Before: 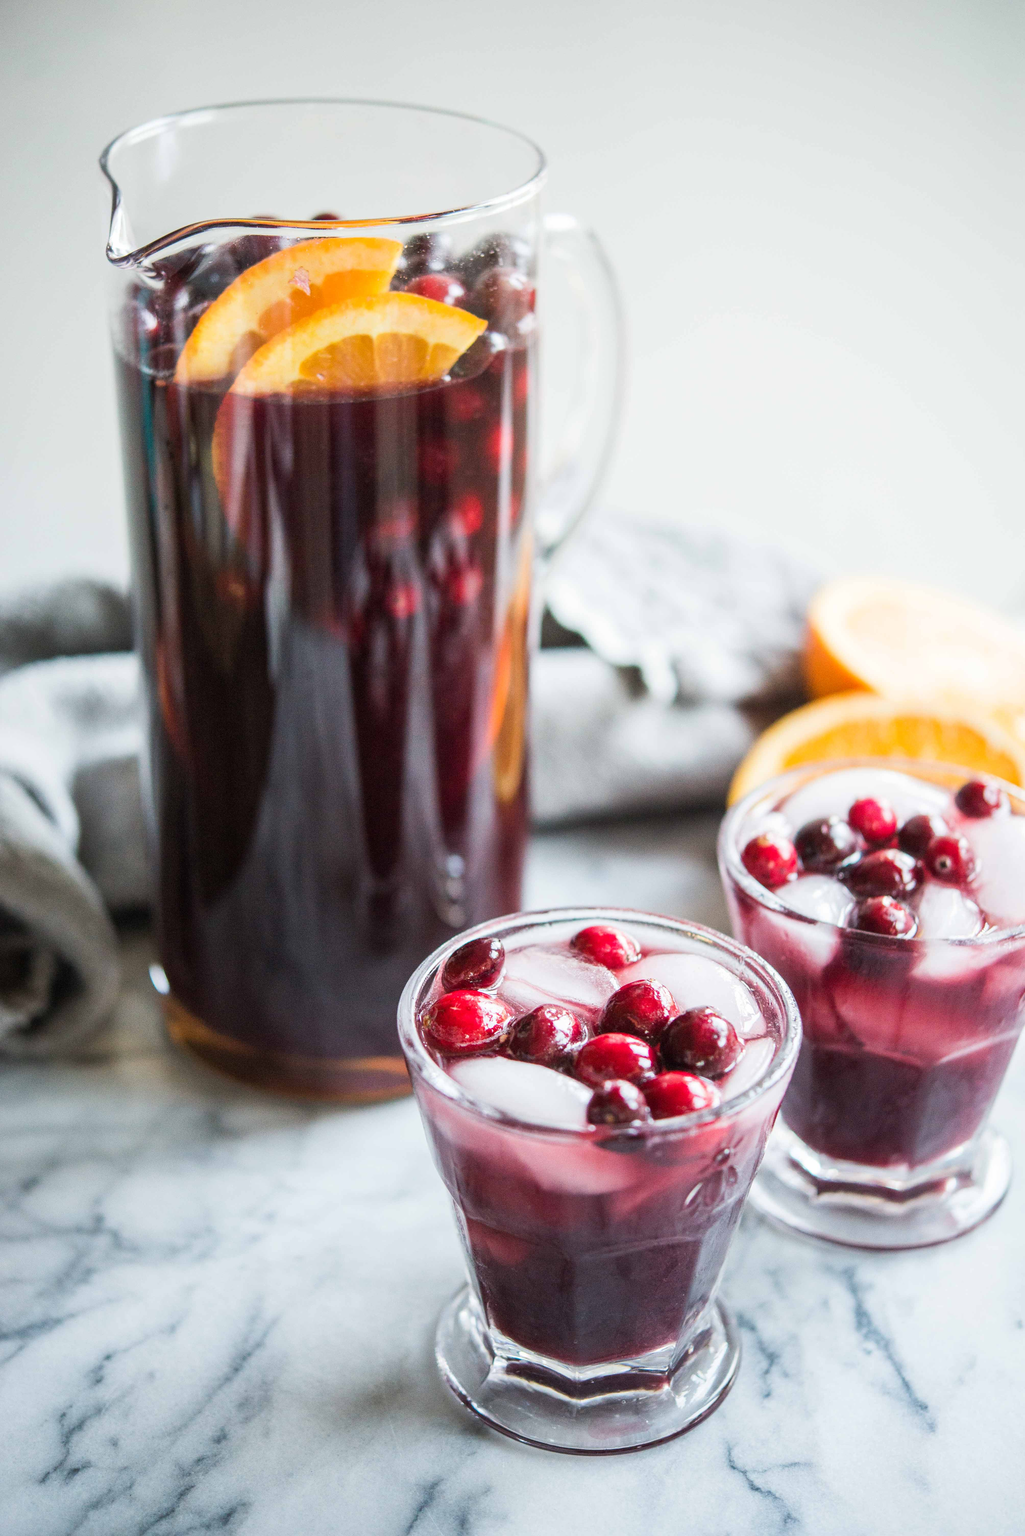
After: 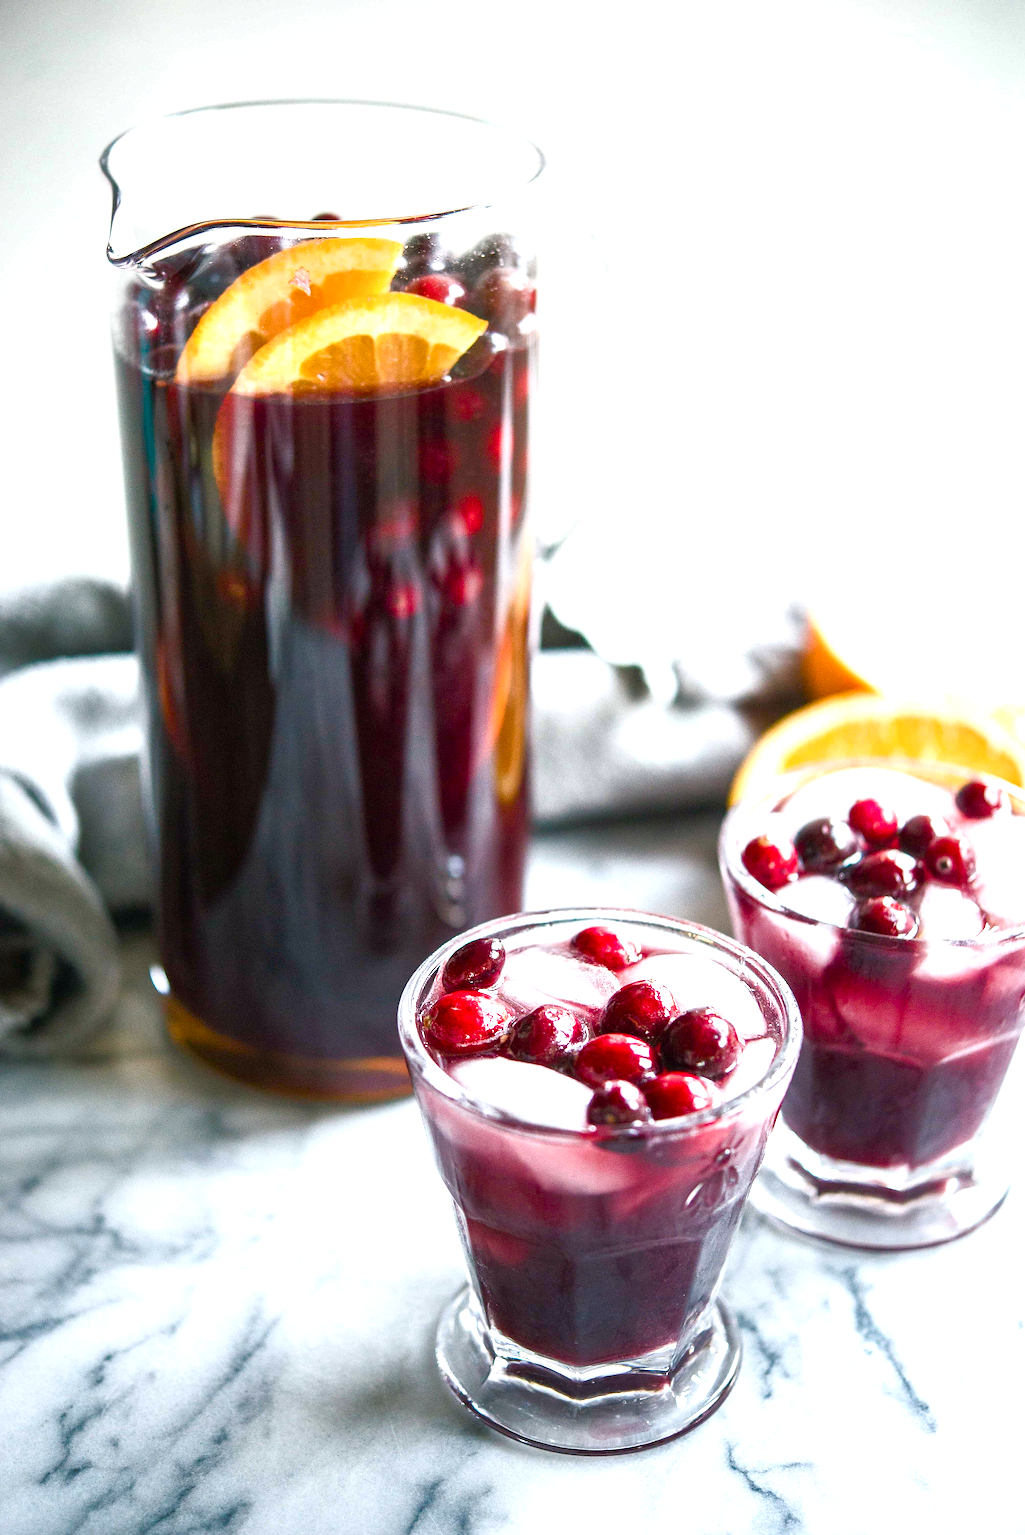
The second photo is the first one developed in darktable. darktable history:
sharpen: on, module defaults
color balance rgb: shadows lift › chroma 2.66%, shadows lift › hue 189.18°, highlights gain › chroma 0.112%, highlights gain › hue 332.14°, perceptual saturation grading › global saturation 20%, perceptual saturation grading › highlights -25.188%, perceptual saturation grading › shadows 49.473%, global vibrance 15.174%
tone equalizer: -8 EV 0.001 EV, -7 EV -0.001 EV, -6 EV 0.003 EV, -5 EV -0.065 EV, -4 EV -0.146 EV, -3 EV -0.137 EV, -2 EV 0.247 EV, -1 EV 0.706 EV, +0 EV 0.514 EV, edges refinement/feathering 500, mask exposure compensation -1.57 EV, preserve details no
